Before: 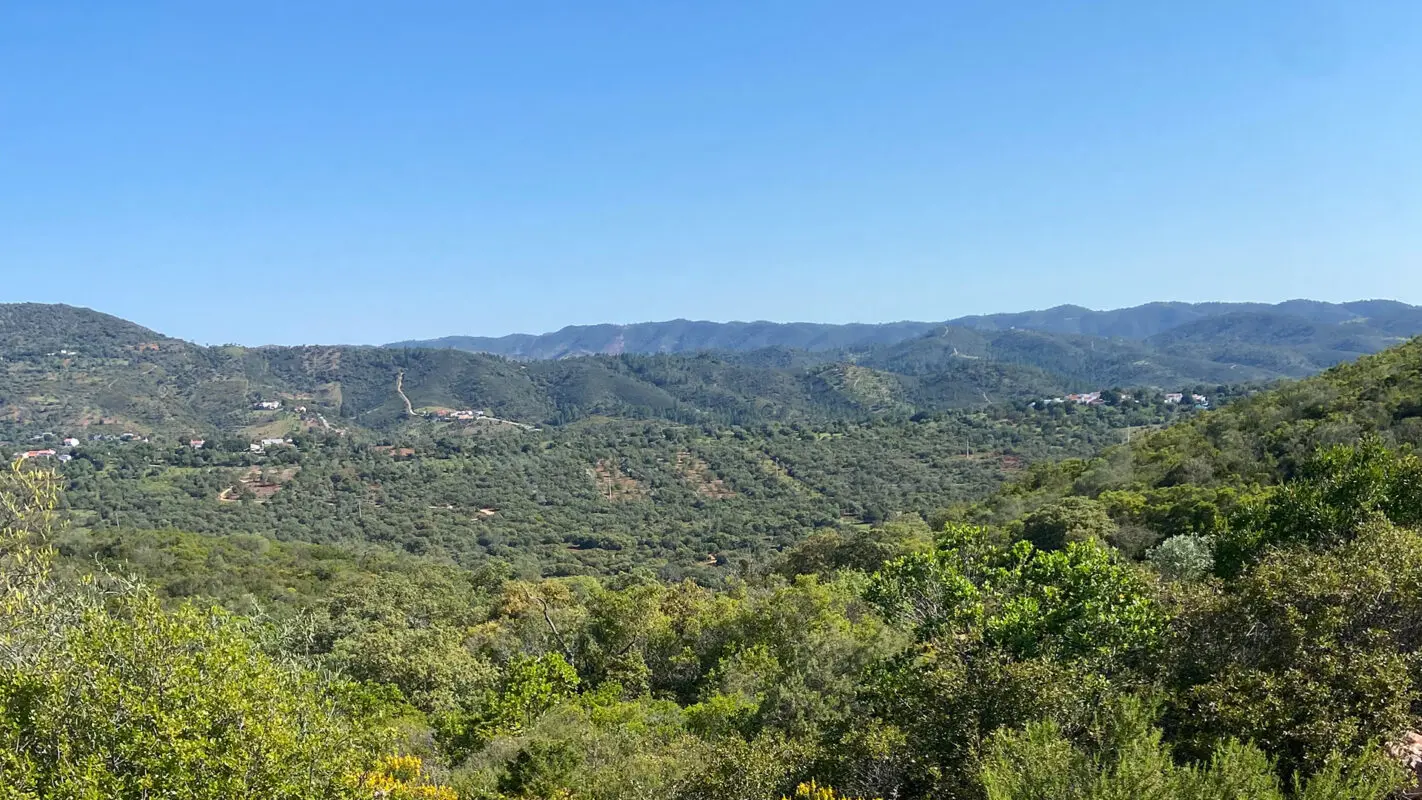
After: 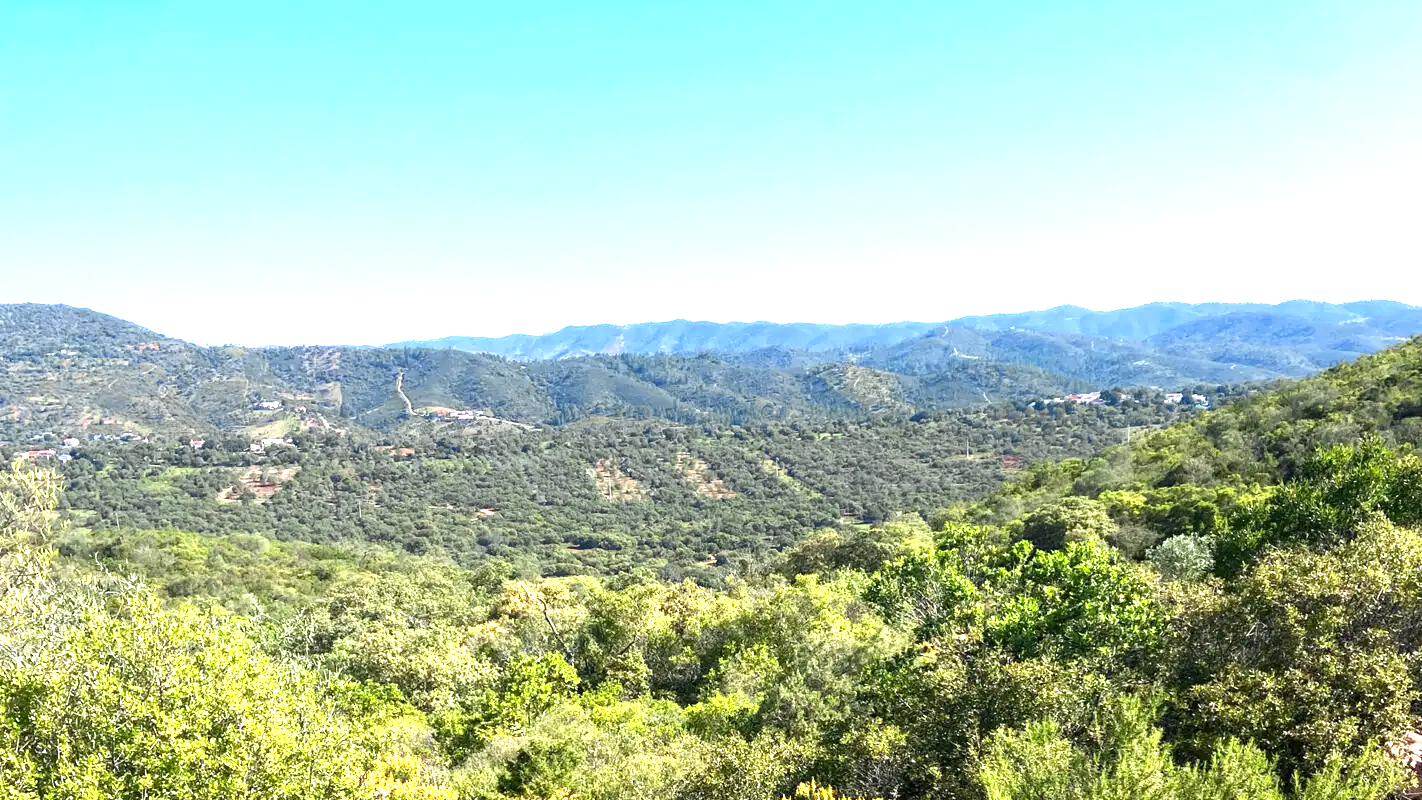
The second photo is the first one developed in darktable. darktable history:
exposure: black level correction 0, exposure 1.1 EV, compensate exposure bias true, compensate highlight preservation false
local contrast: highlights 100%, shadows 100%, detail 120%, midtone range 0.2
white balance: emerald 1
color zones: curves: ch0 [(0.004, 0.305) (0.261, 0.623) (0.389, 0.399) (0.708, 0.571) (0.947, 0.34)]; ch1 [(0.025, 0.645) (0.229, 0.584) (0.326, 0.551) (0.484, 0.262) (0.757, 0.643)]
